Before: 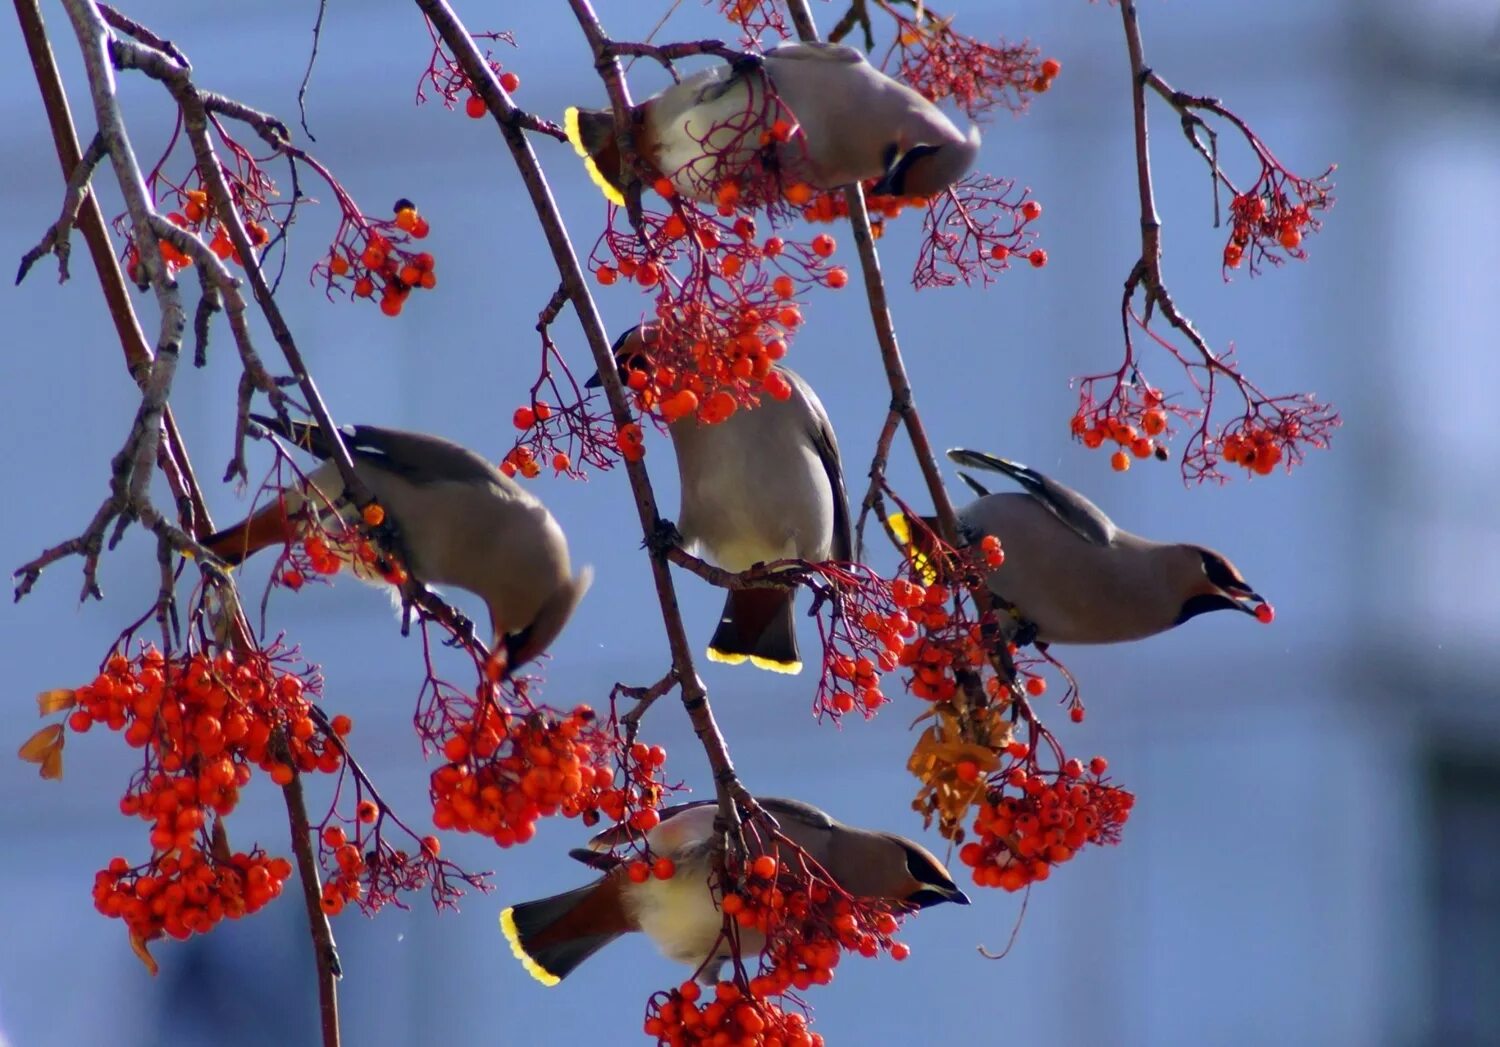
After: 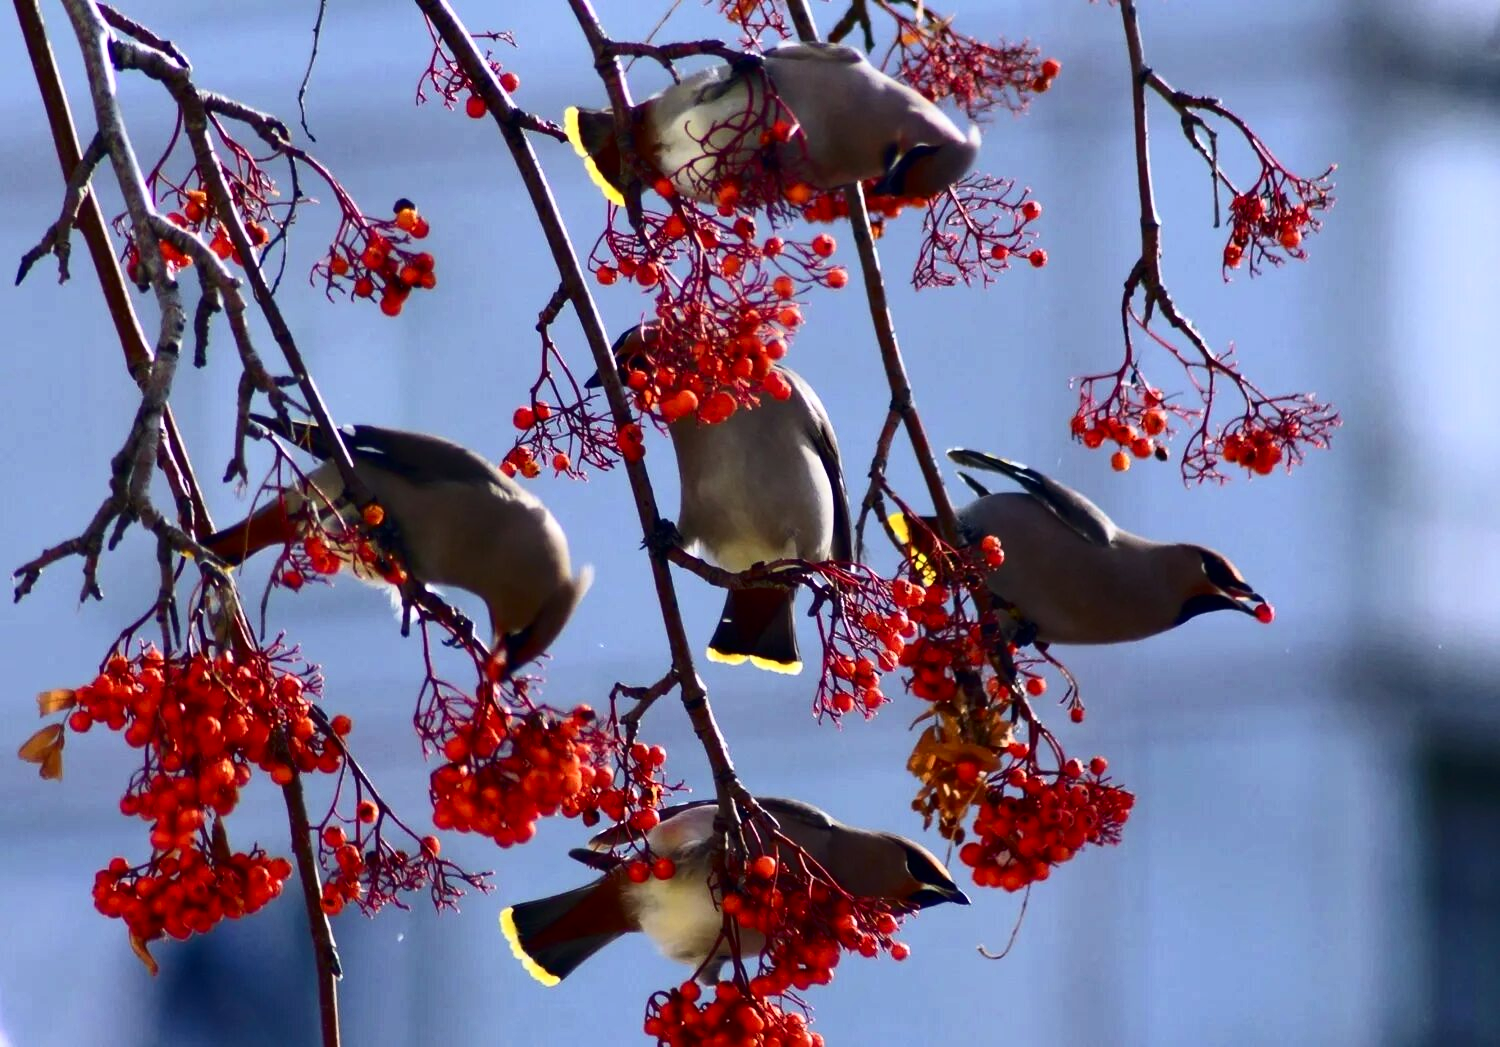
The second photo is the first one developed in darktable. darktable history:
exposure: exposure 0.15 EV, compensate highlight preservation false
contrast brightness saturation: contrast 0.299
